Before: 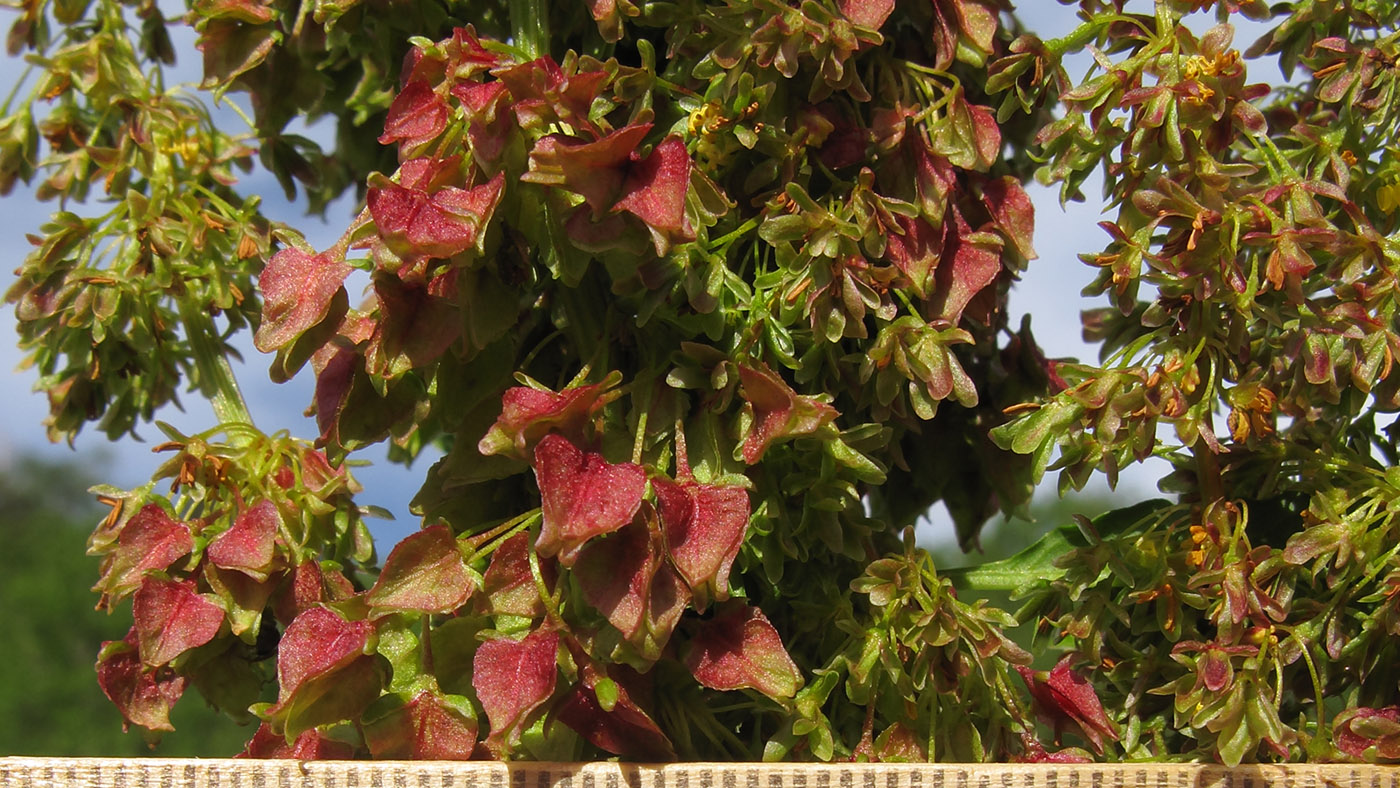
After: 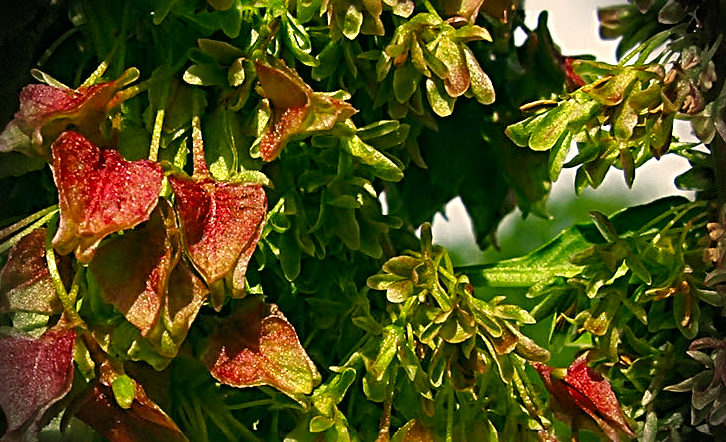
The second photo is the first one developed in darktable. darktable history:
crop: left 34.523%, top 38.455%, right 13.549%, bottom 5.365%
vignetting: fall-off radius 31.94%, brightness -0.868, dithering 8-bit output, unbound false
color balance rgb: power › chroma 1.025%, power › hue 252.14°, perceptual saturation grading › global saturation 44.697%, perceptual saturation grading › highlights -49.262%, perceptual saturation grading › shadows 29.713%, global vibrance 2.514%
exposure: exposure 0.3 EV, compensate exposure bias true, compensate highlight preservation false
local contrast: highlights 106%, shadows 100%, detail 119%, midtone range 0.2
tone equalizer: on, module defaults
sharpen: radius 3.726, amount 0.934
color correction: highlights a* 5.14, highlights b* 24.47, shadows a* -15.96, shadows b* 3.95
